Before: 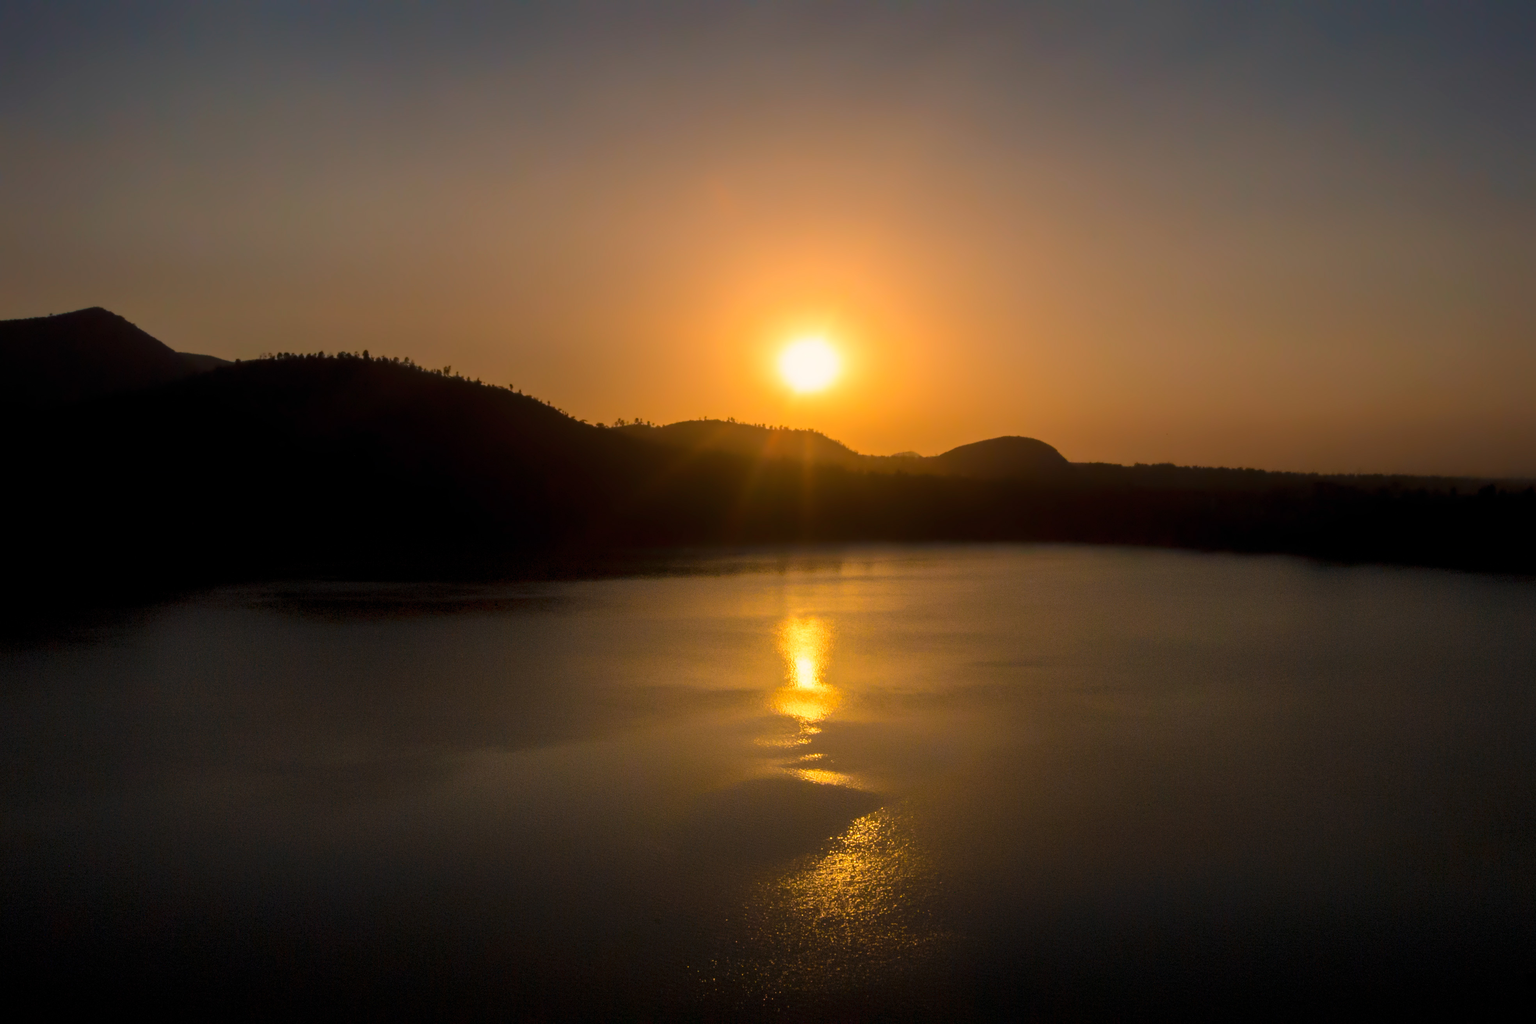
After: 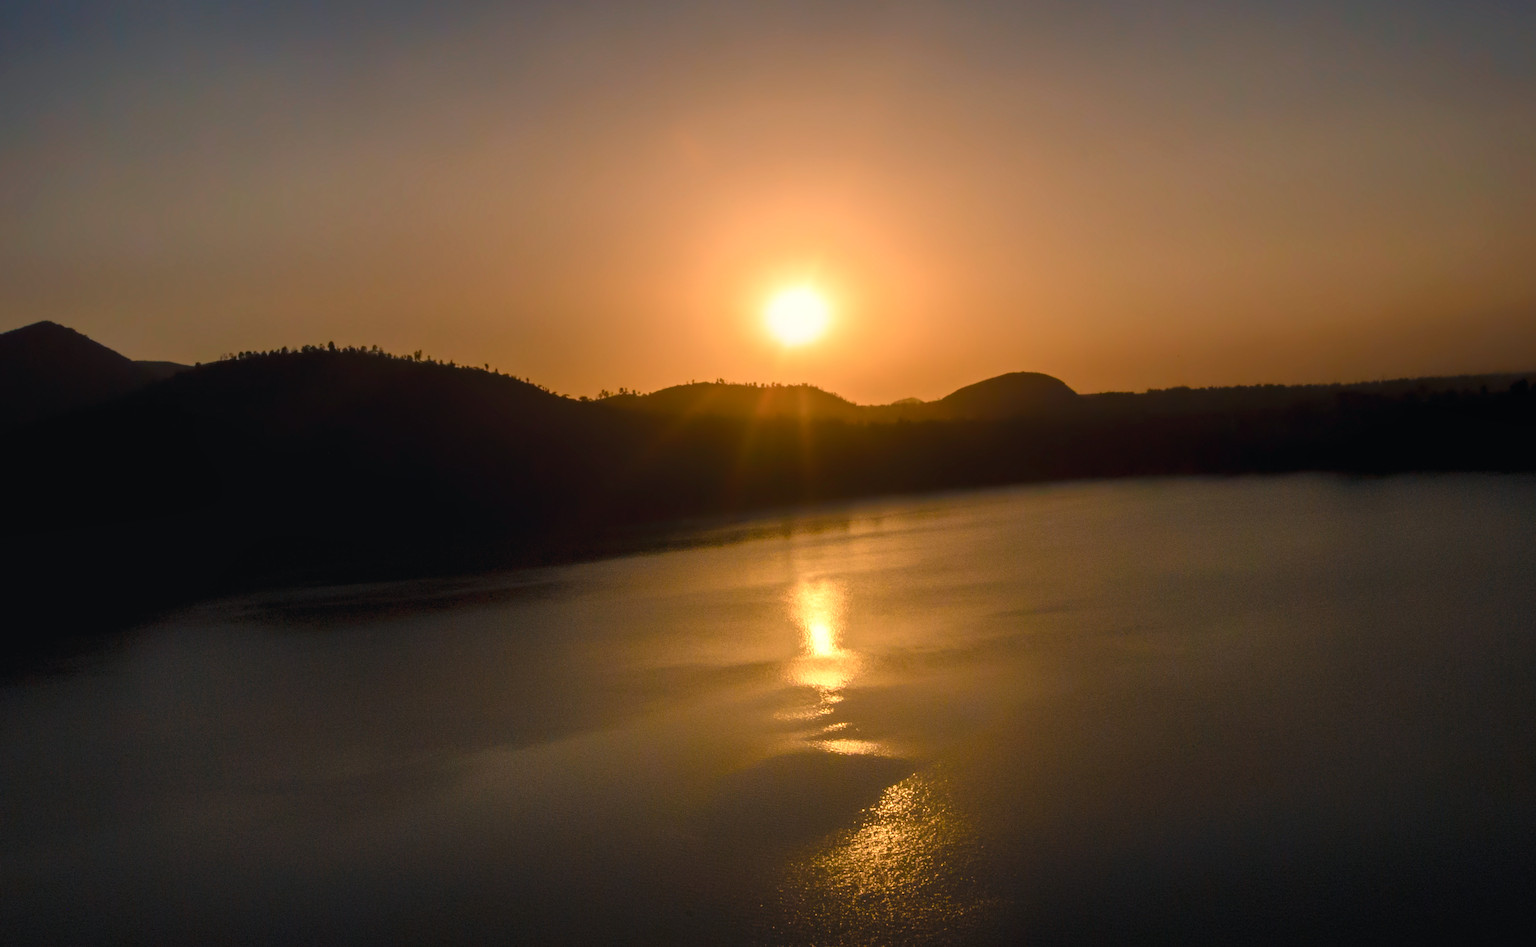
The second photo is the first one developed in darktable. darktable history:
color balance rgb: shadows lift › chroma 2%, shadows lift › hue 250°, power › hue 326.4°, highlights gain › chroma 2%, highlights gain › hue 64.8°, global offset › luminance 0.5%, global offset › hue 58.8°, perceptual saturation grading › highlights -25%, perceptual saturation grading › shadows 30%, global vibrance 15%
local contrast: on, module defaults
rotate and perspective: rotation -5°, crop left 0.05, crop right 0.952, crop top 0.11, crop bottom 0.89
